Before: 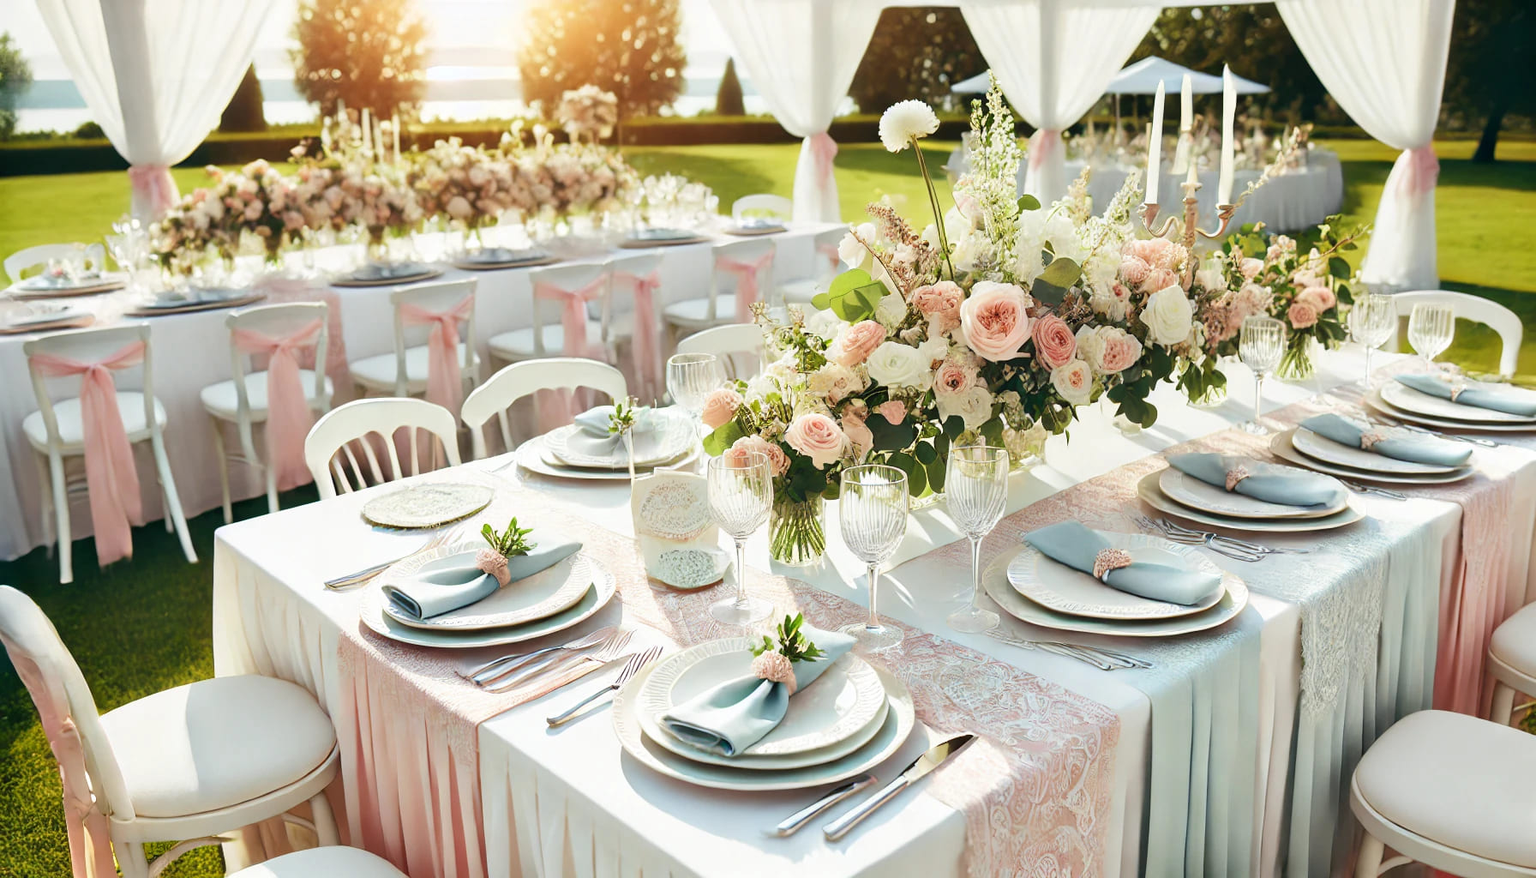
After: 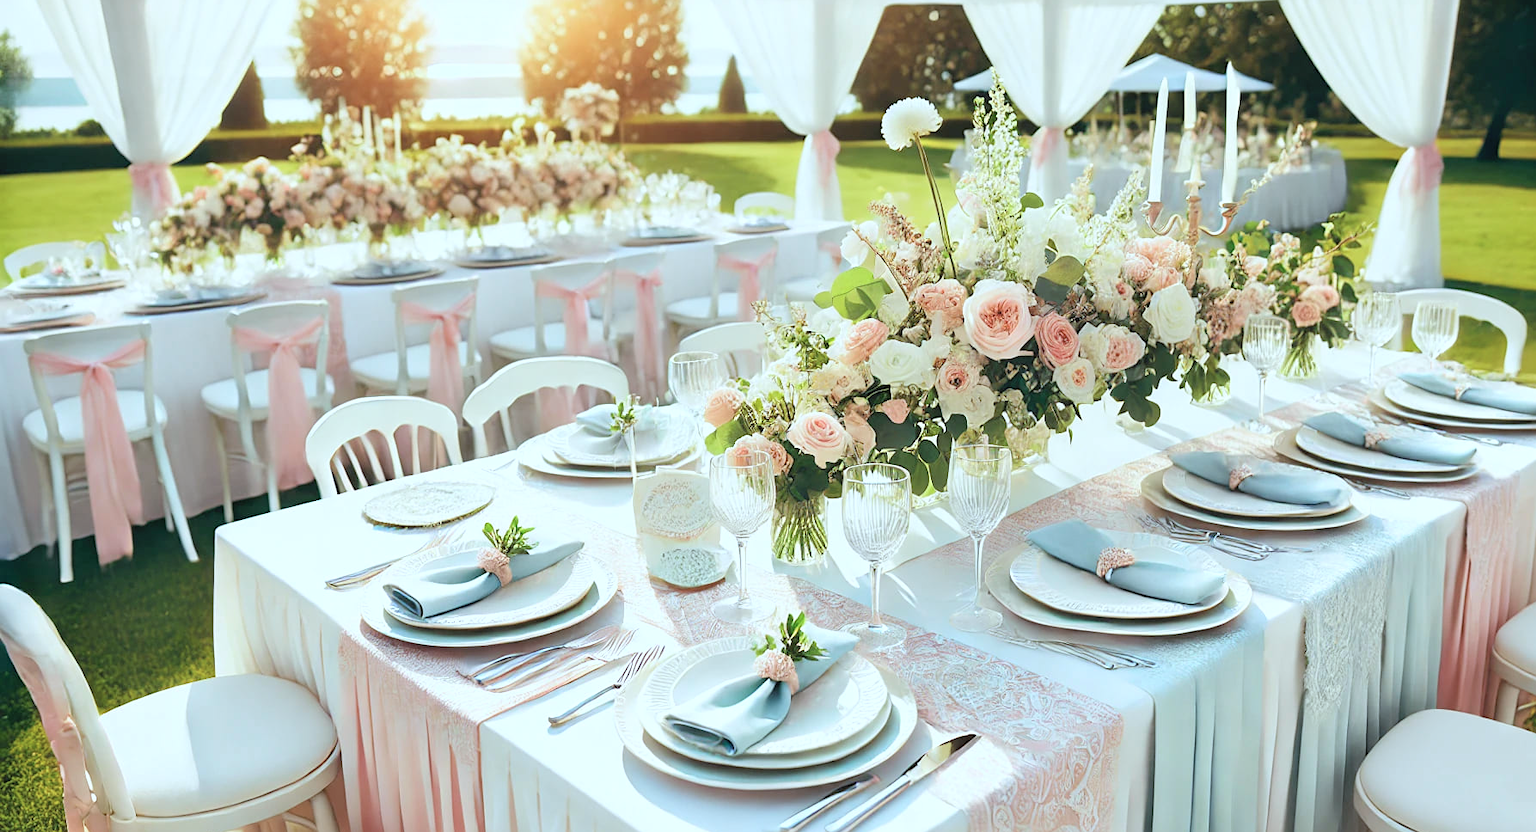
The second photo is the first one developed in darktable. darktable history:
crop: top 0.359%, right 0.265%, bottom 5.021%
contrast brightness saturation: brightness 0.132
sharpen: amount 0.203
color calibration: illuminant Planckian (black body), x 0.368, y 0.36, temperature 4276.52 K
